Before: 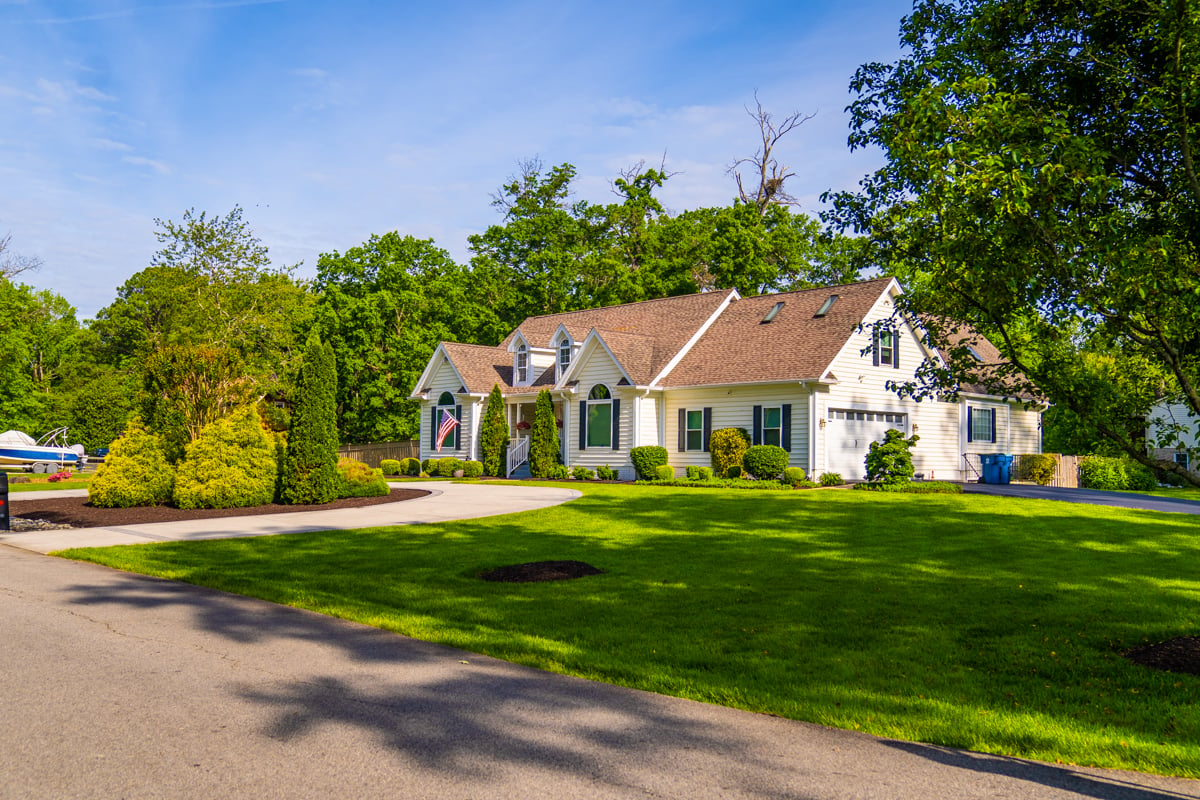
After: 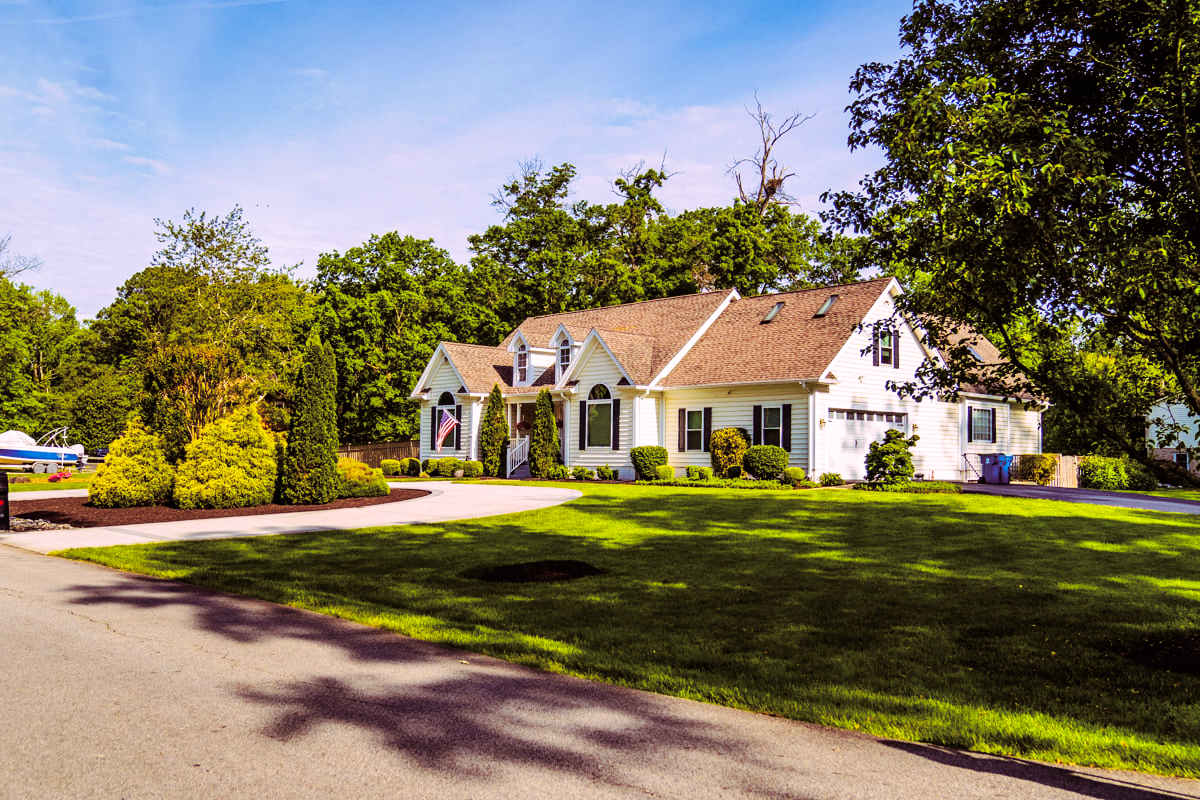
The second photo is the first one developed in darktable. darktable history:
tone curve: curves: ch0 [(0, 0) (0.003, 0.003) (0.011, 0.005) (0.025, 0.008) (0.044, 0.012) (0.069, 0.02) (0.1, 0.031) (0.136, 0.047) (0.177, 0.088) (0.224, 0.141) (0.277, 0.222) (0.335, 0.32) (0.399, 0.422) (0.468, 0.523) (0.543, 0.623) (0.623, 0.716) (0.709, 0.796) (0.801, 0.878) (0.898, 0.957) (1, 1)], preserve colors none
split-toning: highlights › hue 298.8°, highlights › saturation 0.73, compress 41.76%
shadows and highlights: shadows 35, highlights -35, soften with gaussian
